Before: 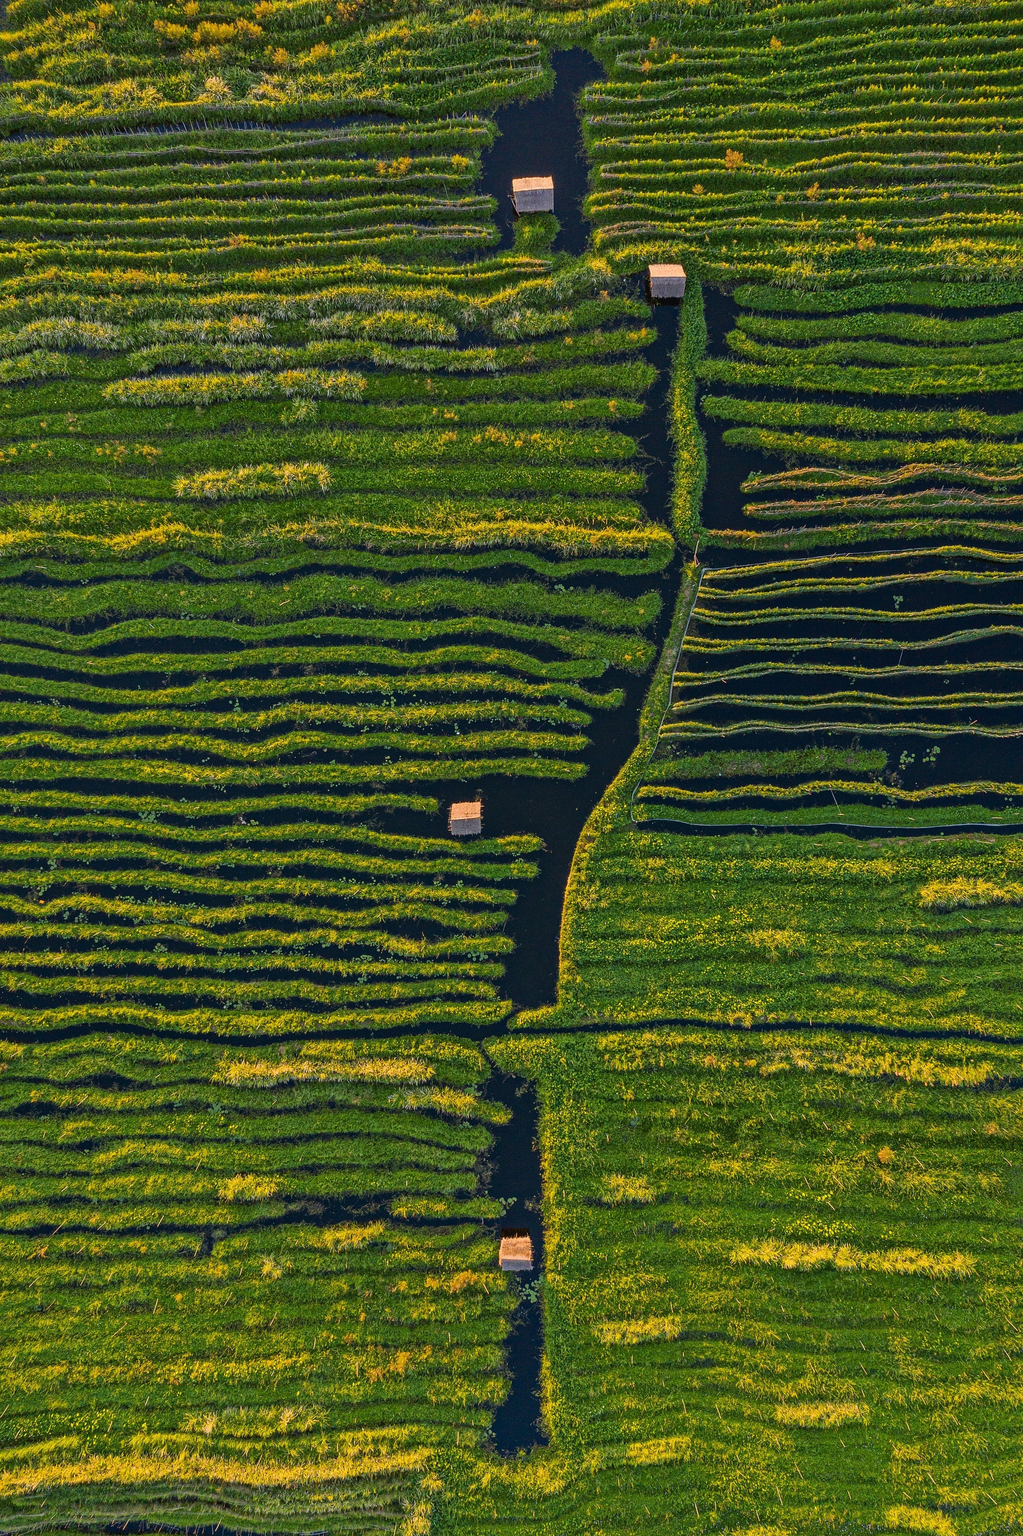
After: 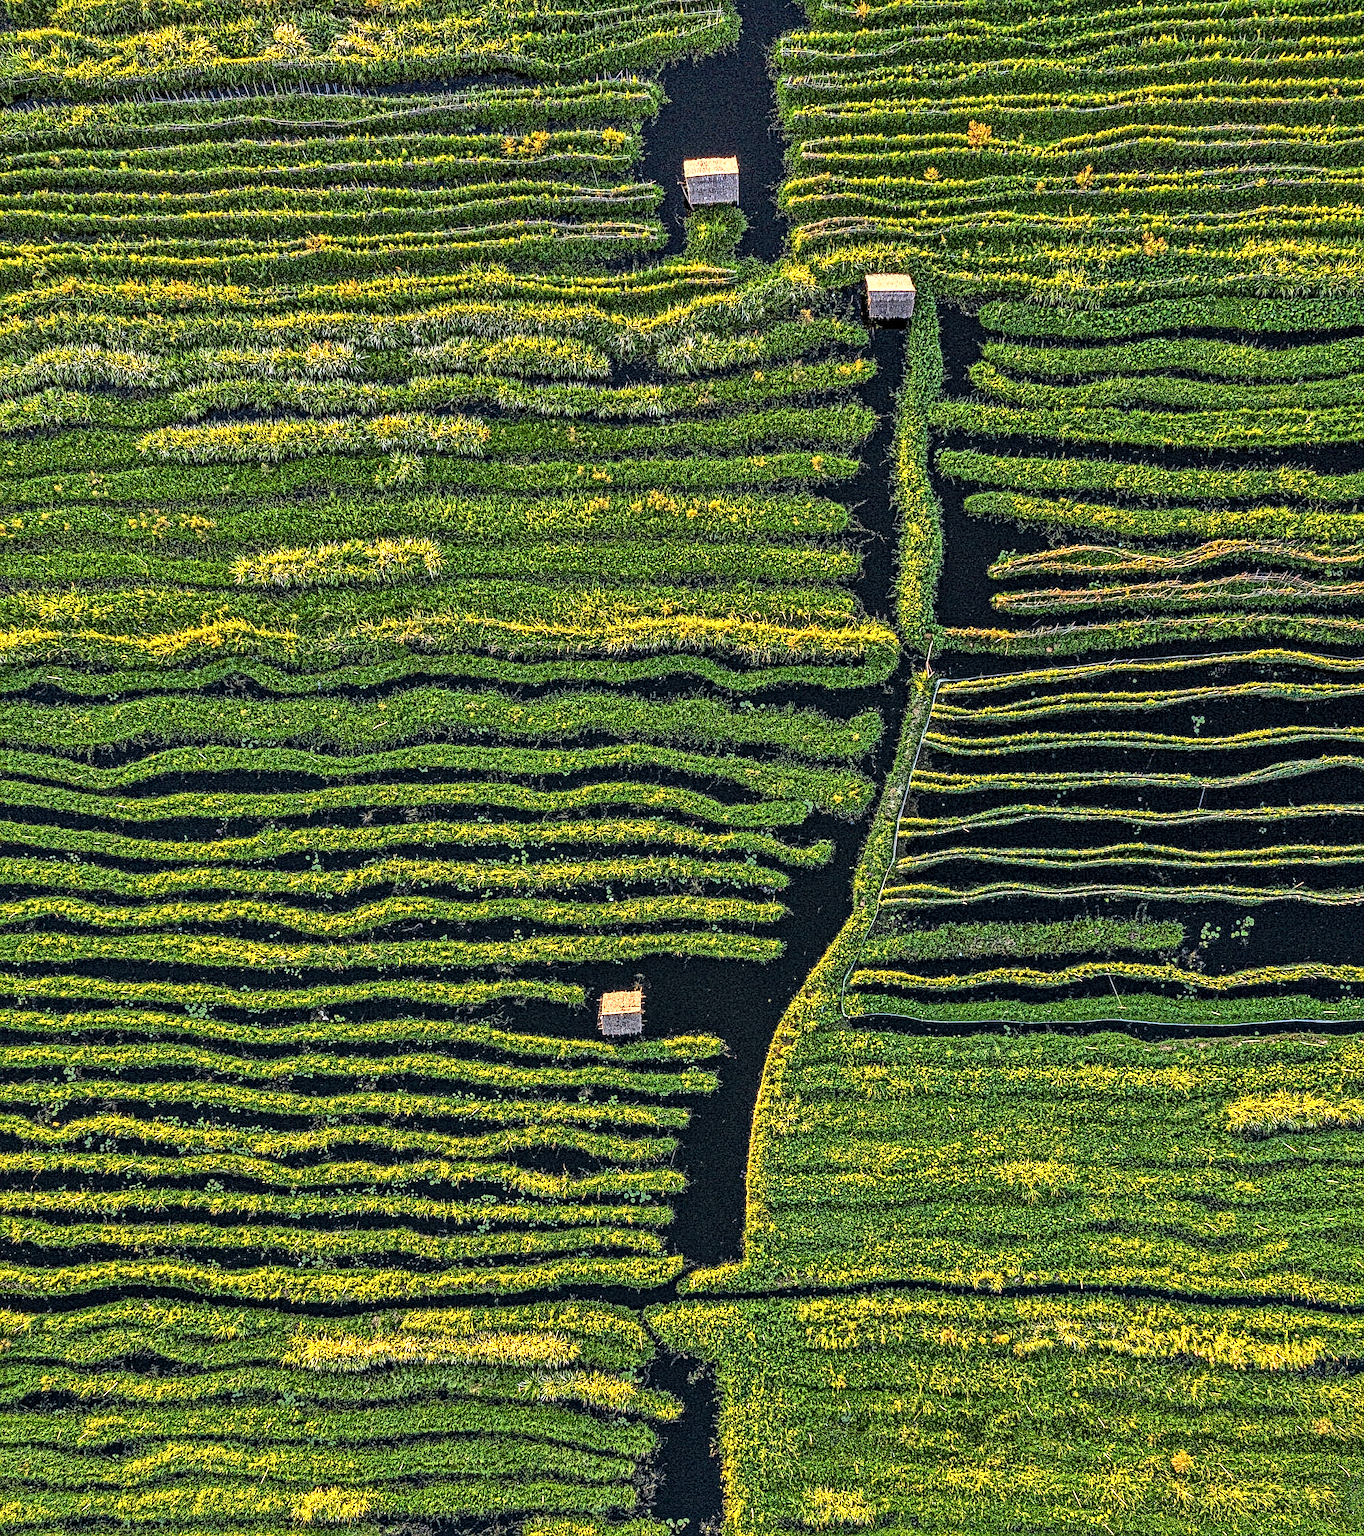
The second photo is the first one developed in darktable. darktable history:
exposure: exposure 0.426 EV, compensate highlight preservation false
levels: levels [0.055, 0.477, 0.9]
local contrast: mode bilateral grid, contrast 20, coarseness 3, detail 300%, midtone range 0.2
shadows and highlights: shadows 30.86, highlights 0, soften with gaussian
crop: top 3.857%, bottom 21.132%
